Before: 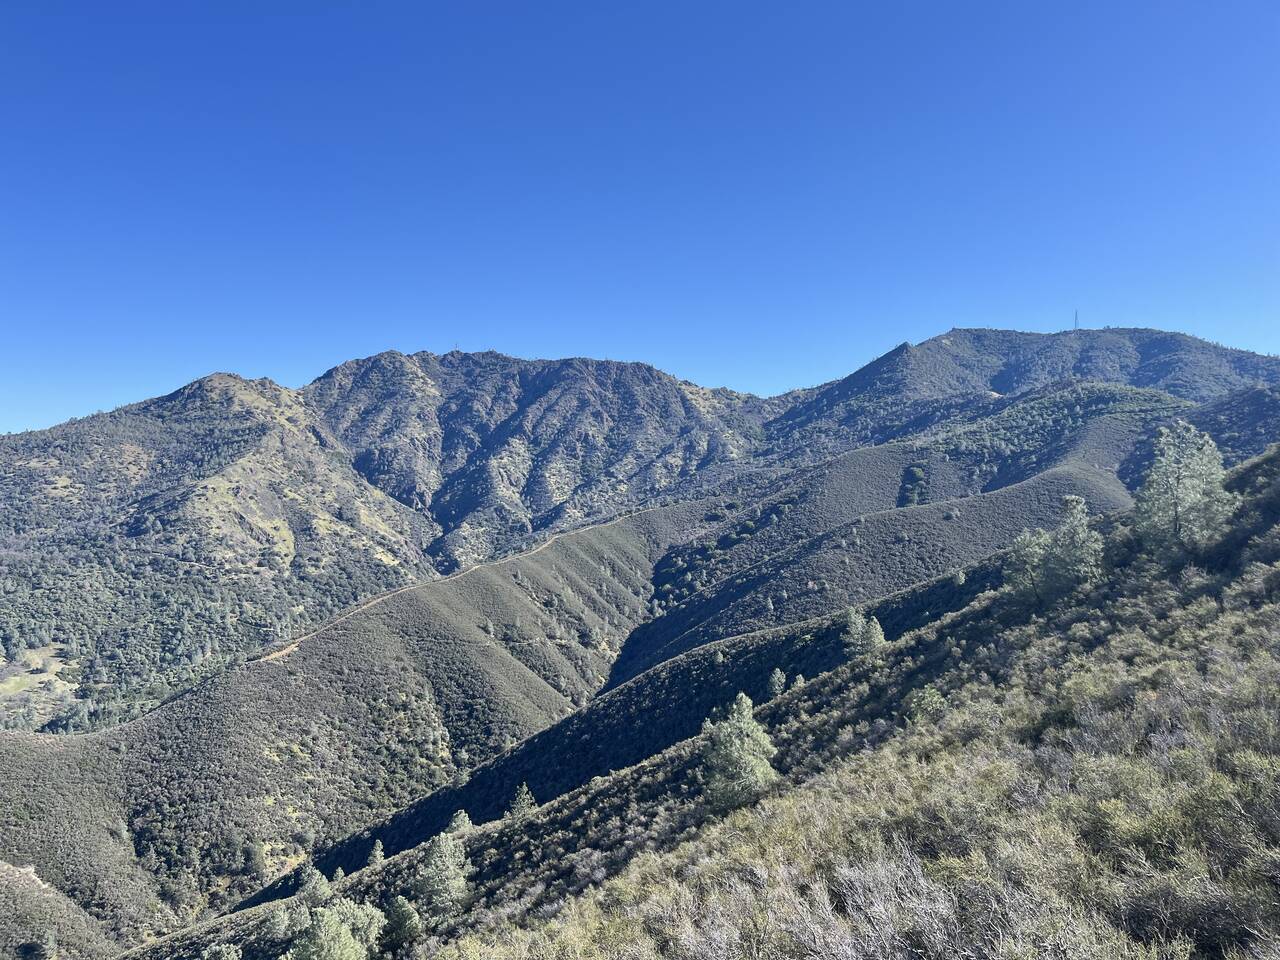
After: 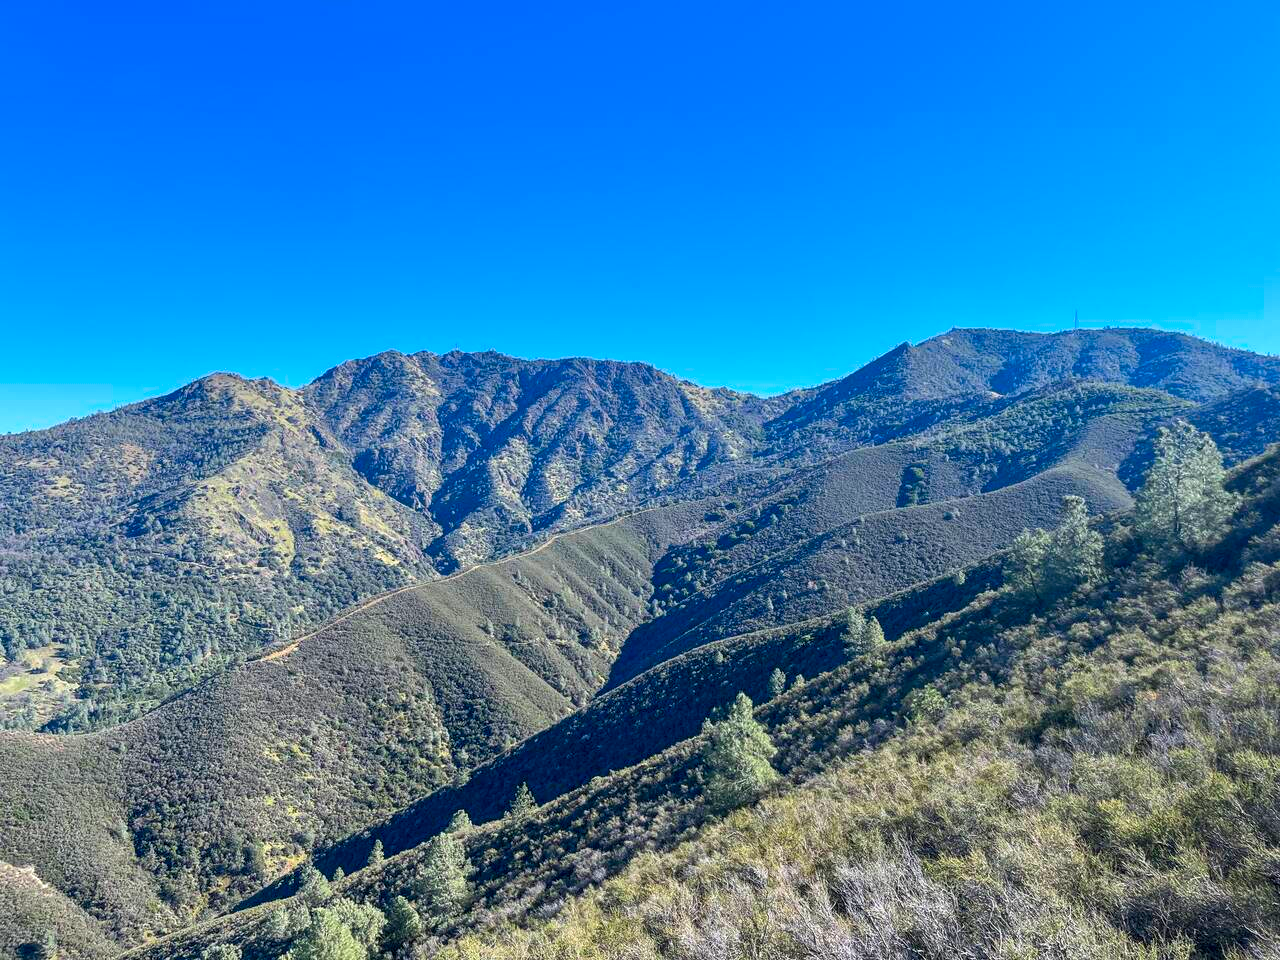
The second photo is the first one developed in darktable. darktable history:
contrast brightness saturation: saturation 0.5
local contrast: on, module defaults
